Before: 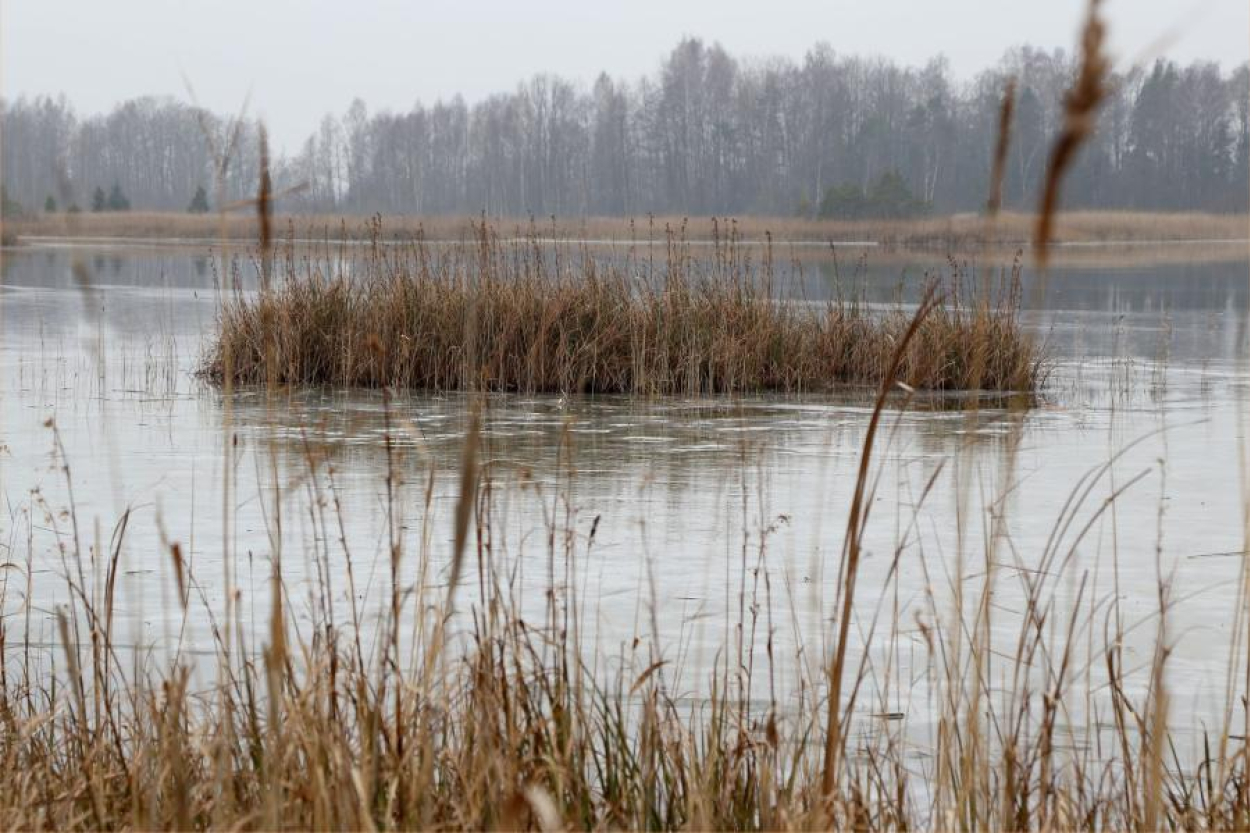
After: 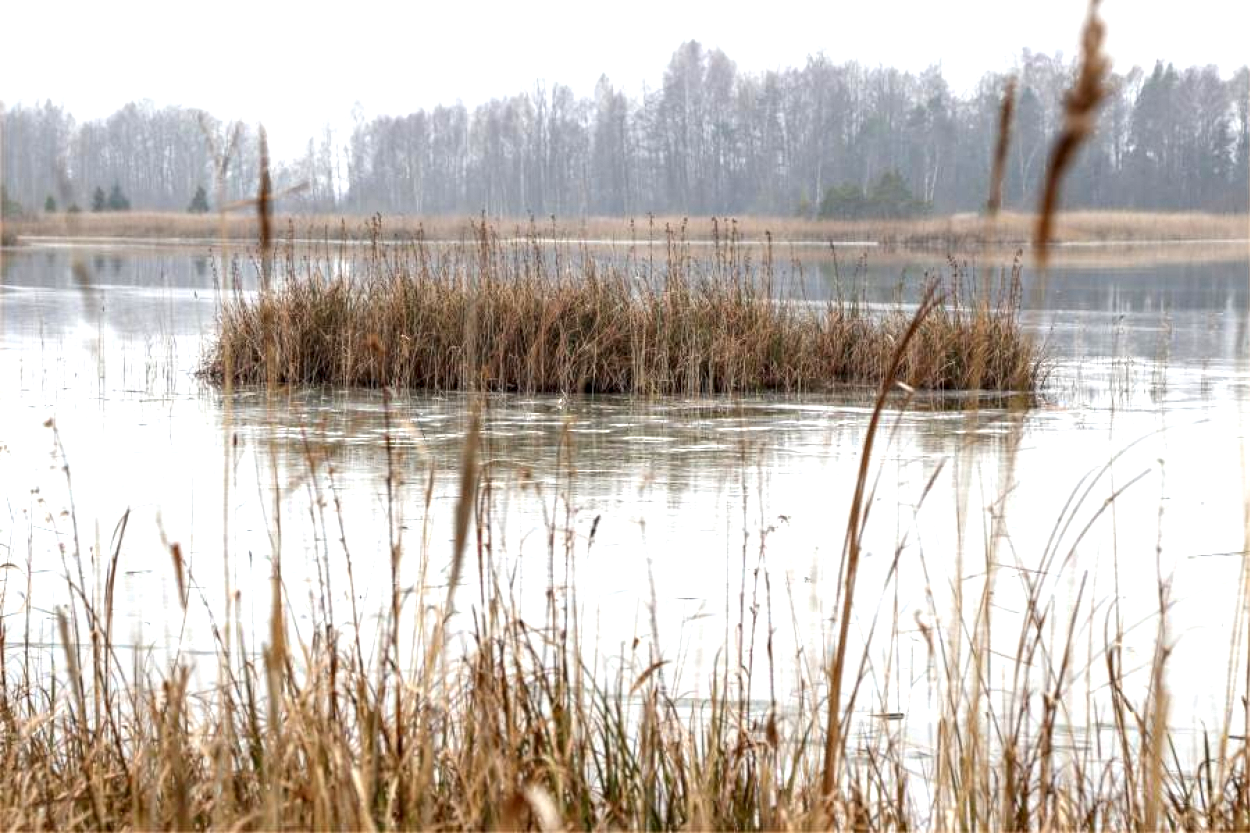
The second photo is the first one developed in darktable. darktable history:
local contrast: detail 130%
exposure: black level correction 0, exposure 0.891 EV, compensate highlight preservation false
